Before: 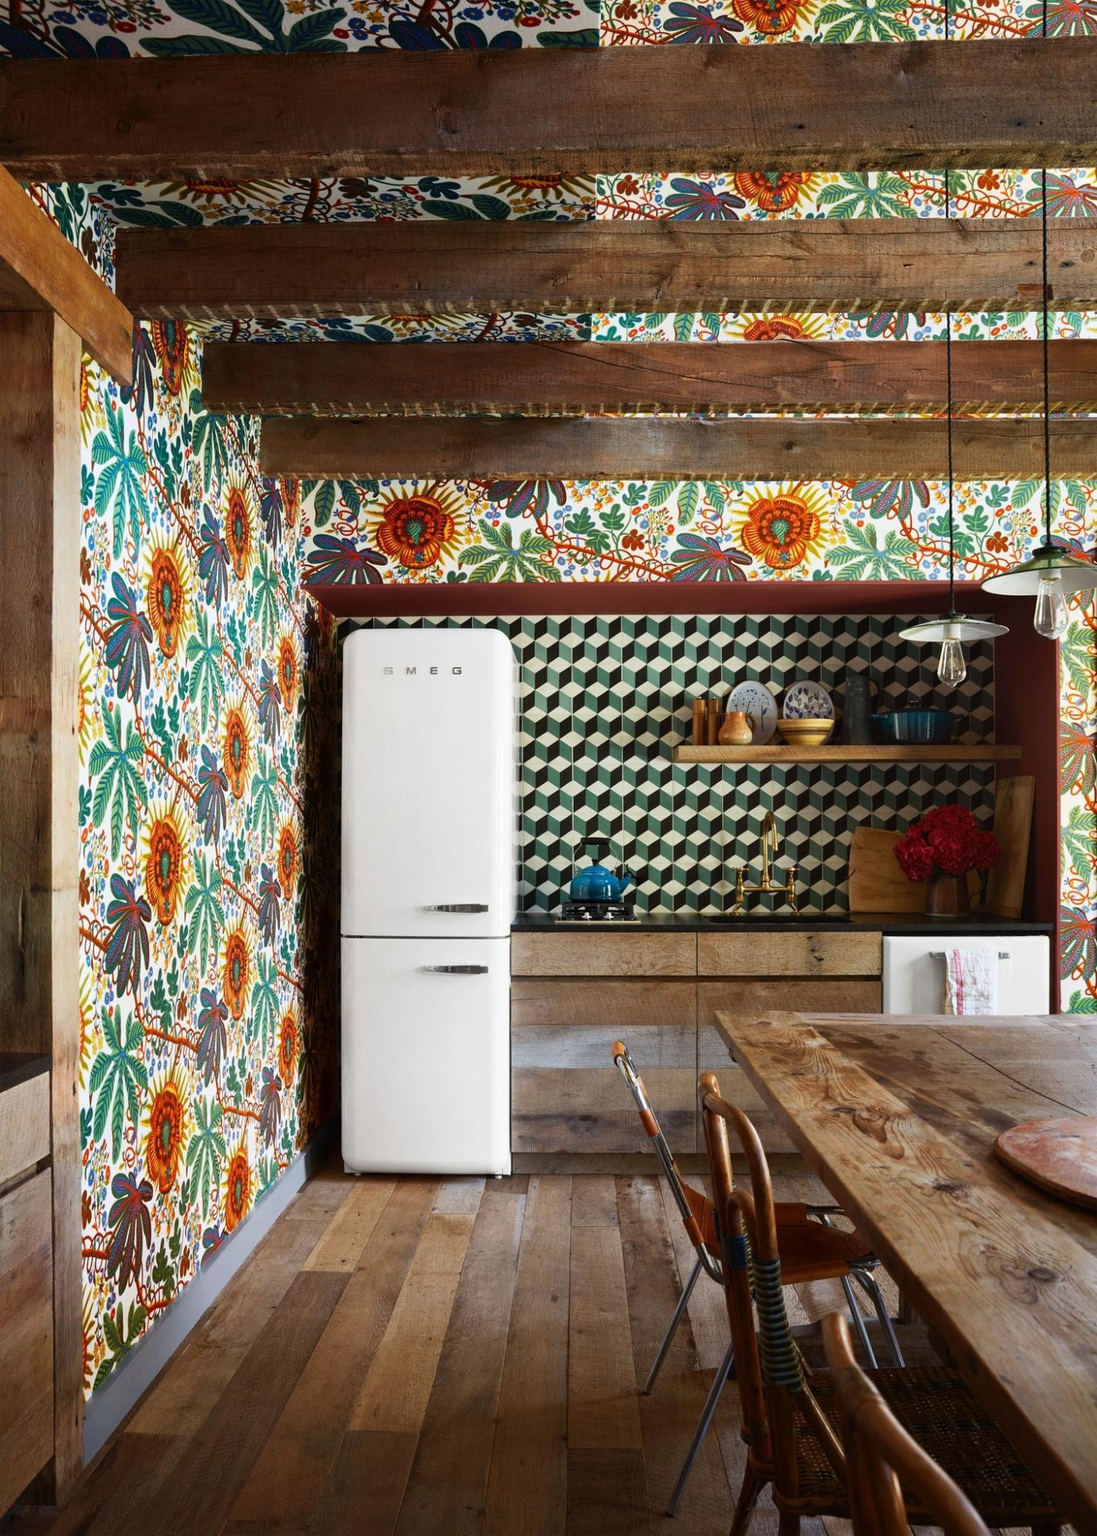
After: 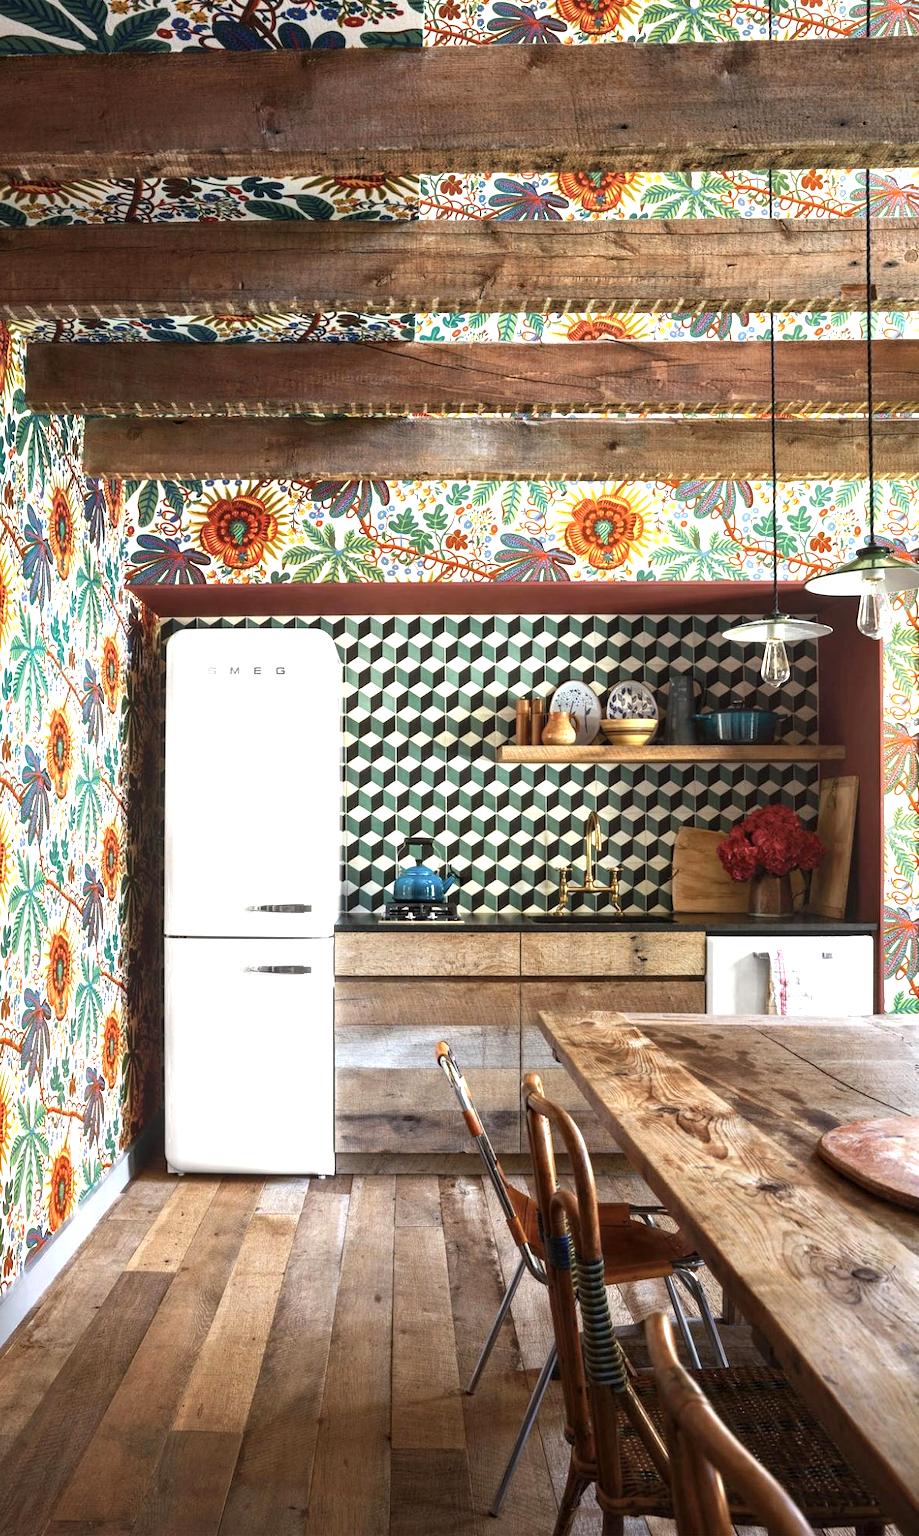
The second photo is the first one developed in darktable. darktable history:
crop: left 16.145%
exposure: black level correction 0, exposure 1 EV, compensate exposure bias true, compensate highlight preservation false
contrast brightness saturation: saturation -0.17
local contrast: detail 130%
